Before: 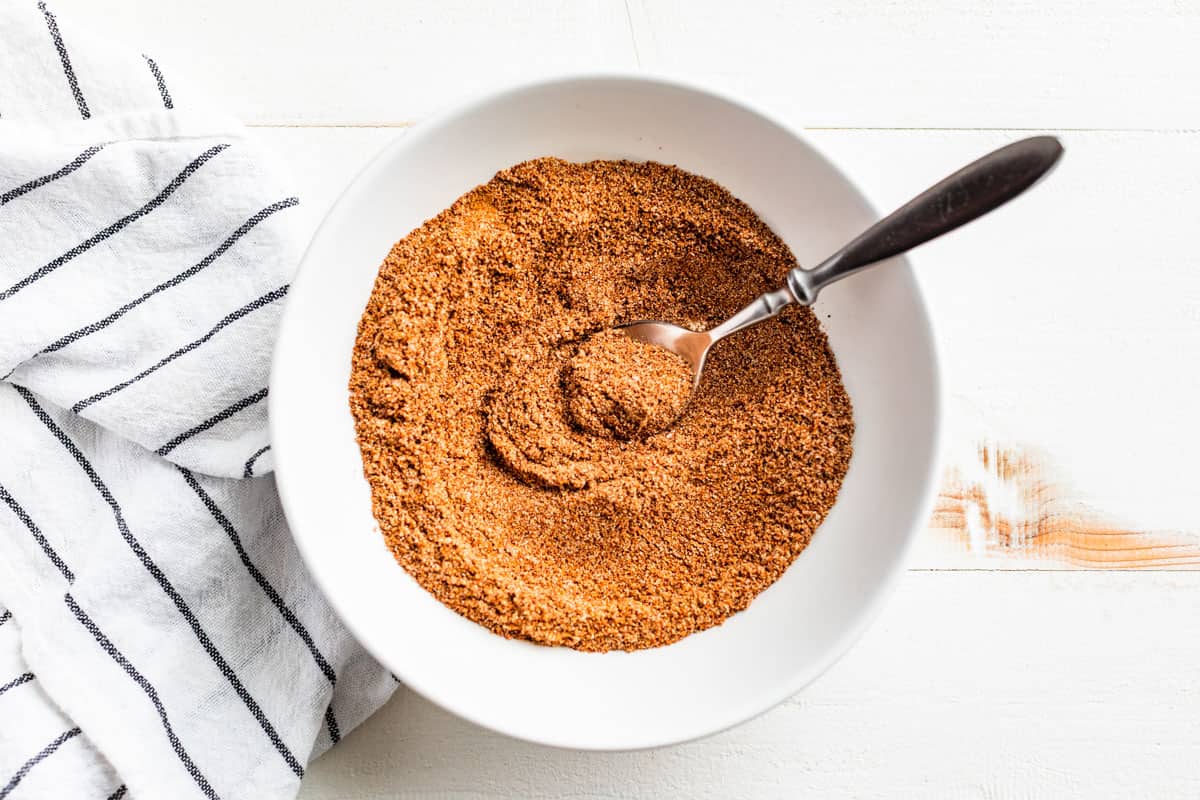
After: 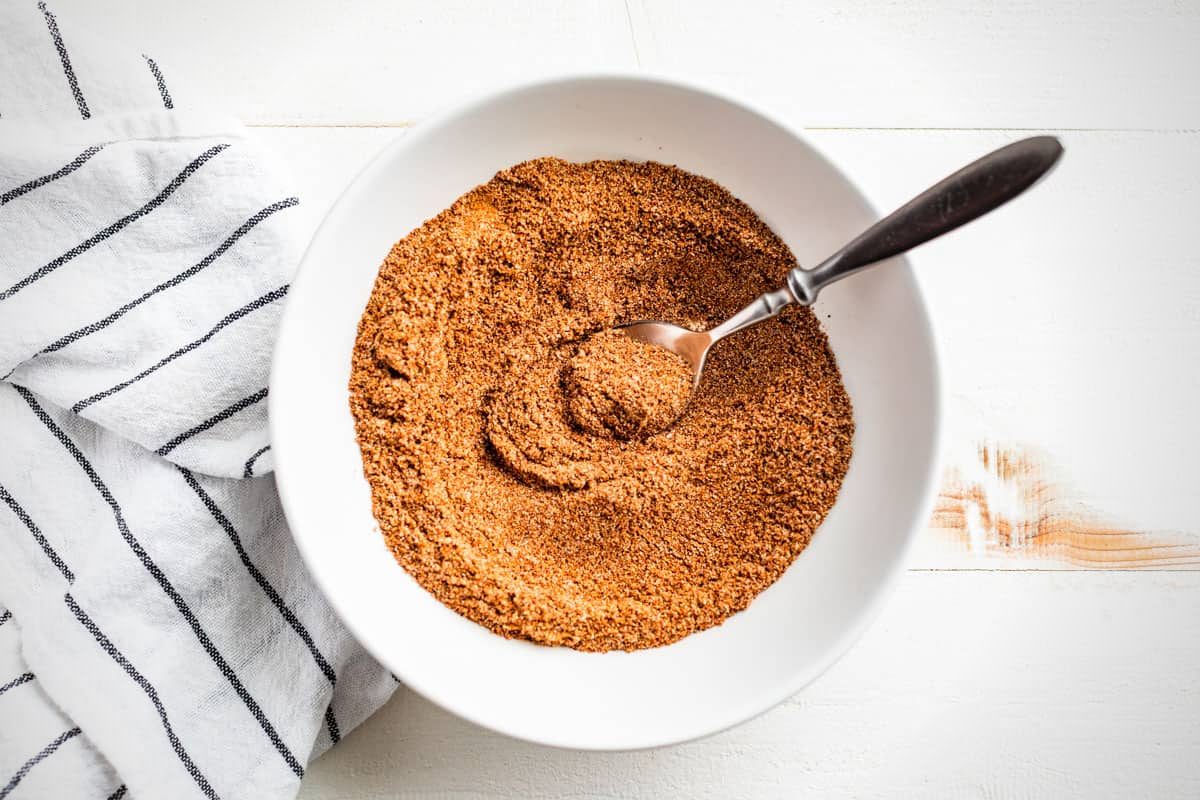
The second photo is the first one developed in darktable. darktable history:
vignetting: fall-off start 74.23%, fall-off radius 66.19%
